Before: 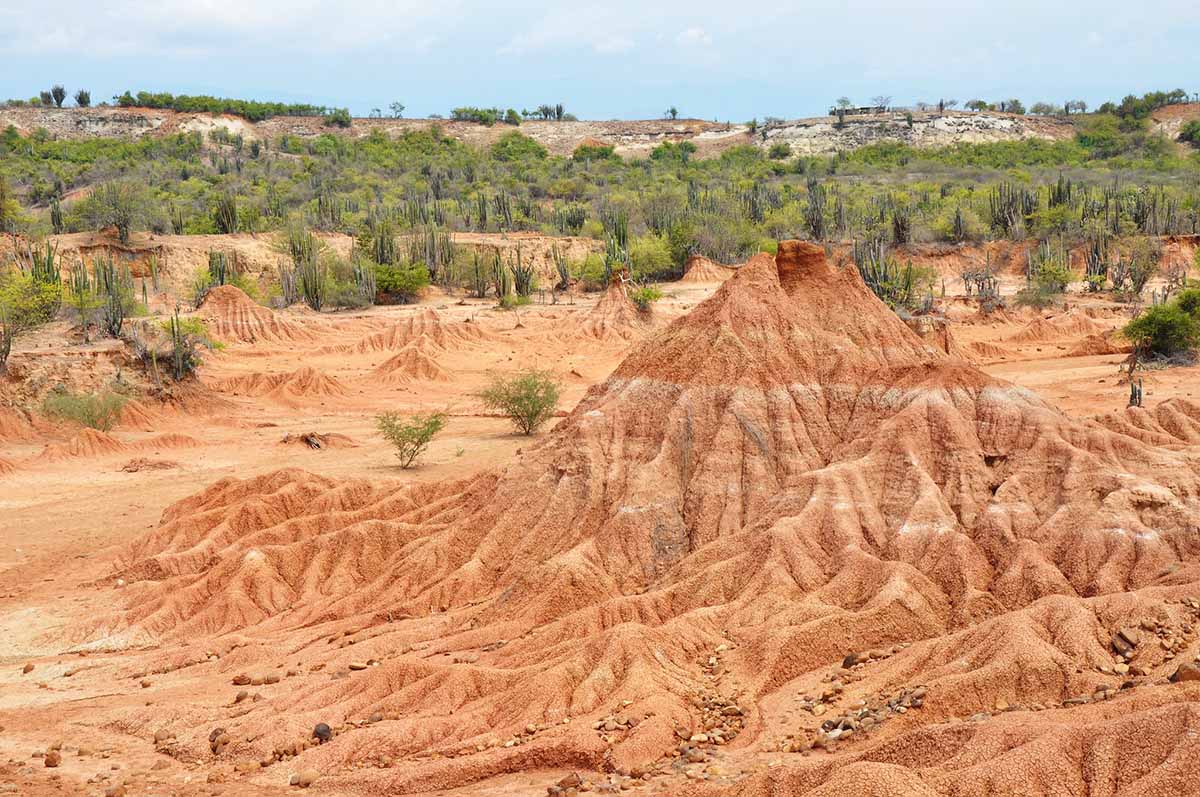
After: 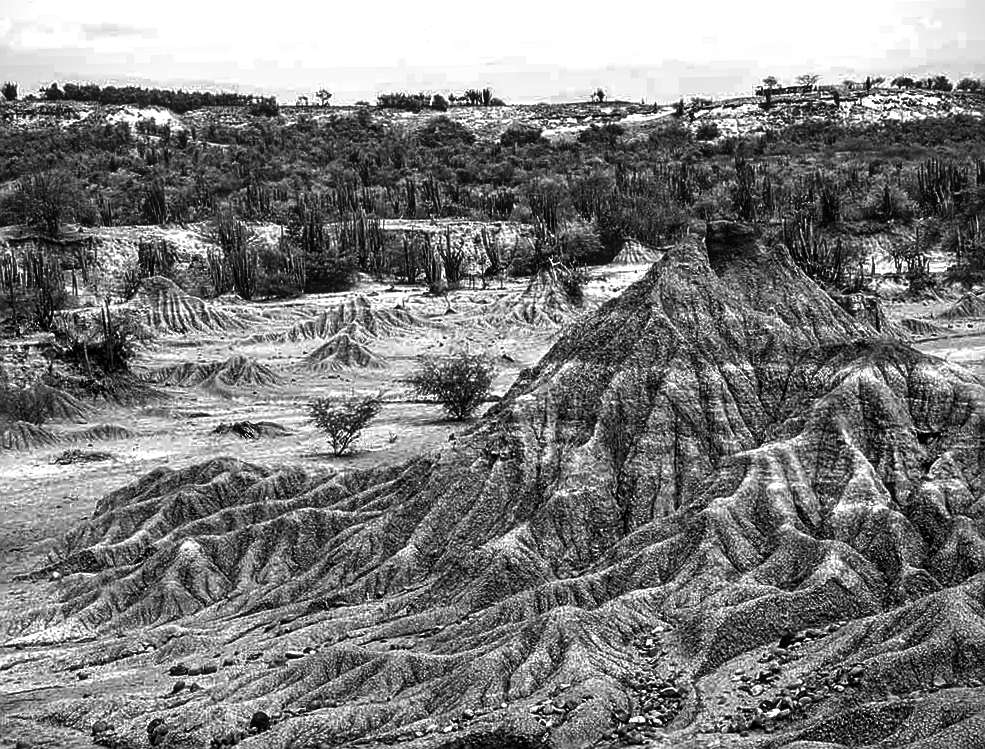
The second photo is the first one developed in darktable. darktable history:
contrast brightness saturation: contrast 0.022, brightness -0.994, saturation -0.995
exposure: black level correction 0.005, exposure 0.016 EV, compensate highlight preservation false
local contrast: on, module defaults
vignetting: fall-off start 92.29%
tone equalizer: on, module defaults
crop and rotate: angle 1.02°, left 4.536%, top 0.73%, right 11.138%, bottom 2.697%
color balance rgb: perceptual saturation grading › global saturation 31.108%, perceptual brilliance grading › global brilliance -5.009%, perceptual brilliance grading › highlights 24.556%, perceptual brilliance grading › mid-tones 7.343%, perceptual brilliance grading › shadows -4.717%, contrast -9.769%
sharpen: on, module defaults
